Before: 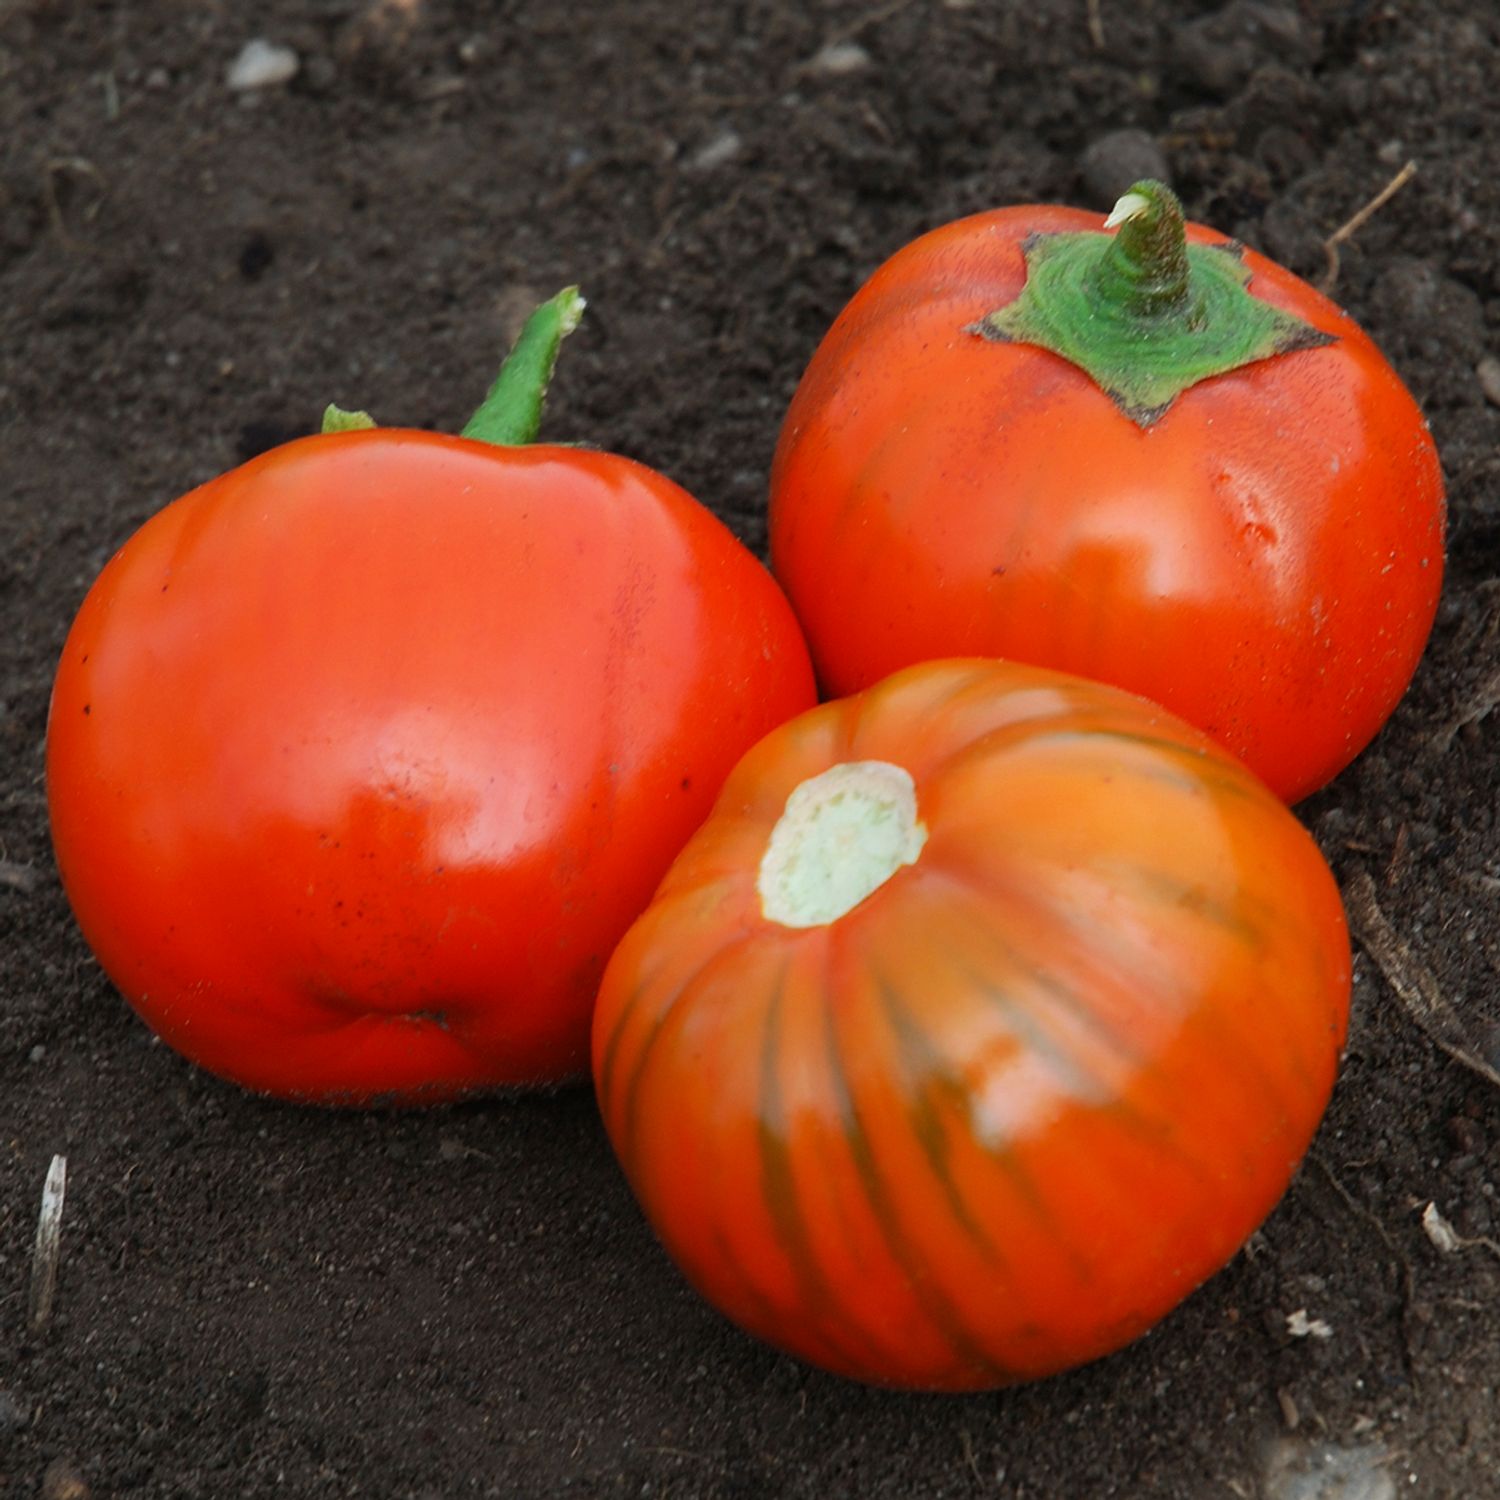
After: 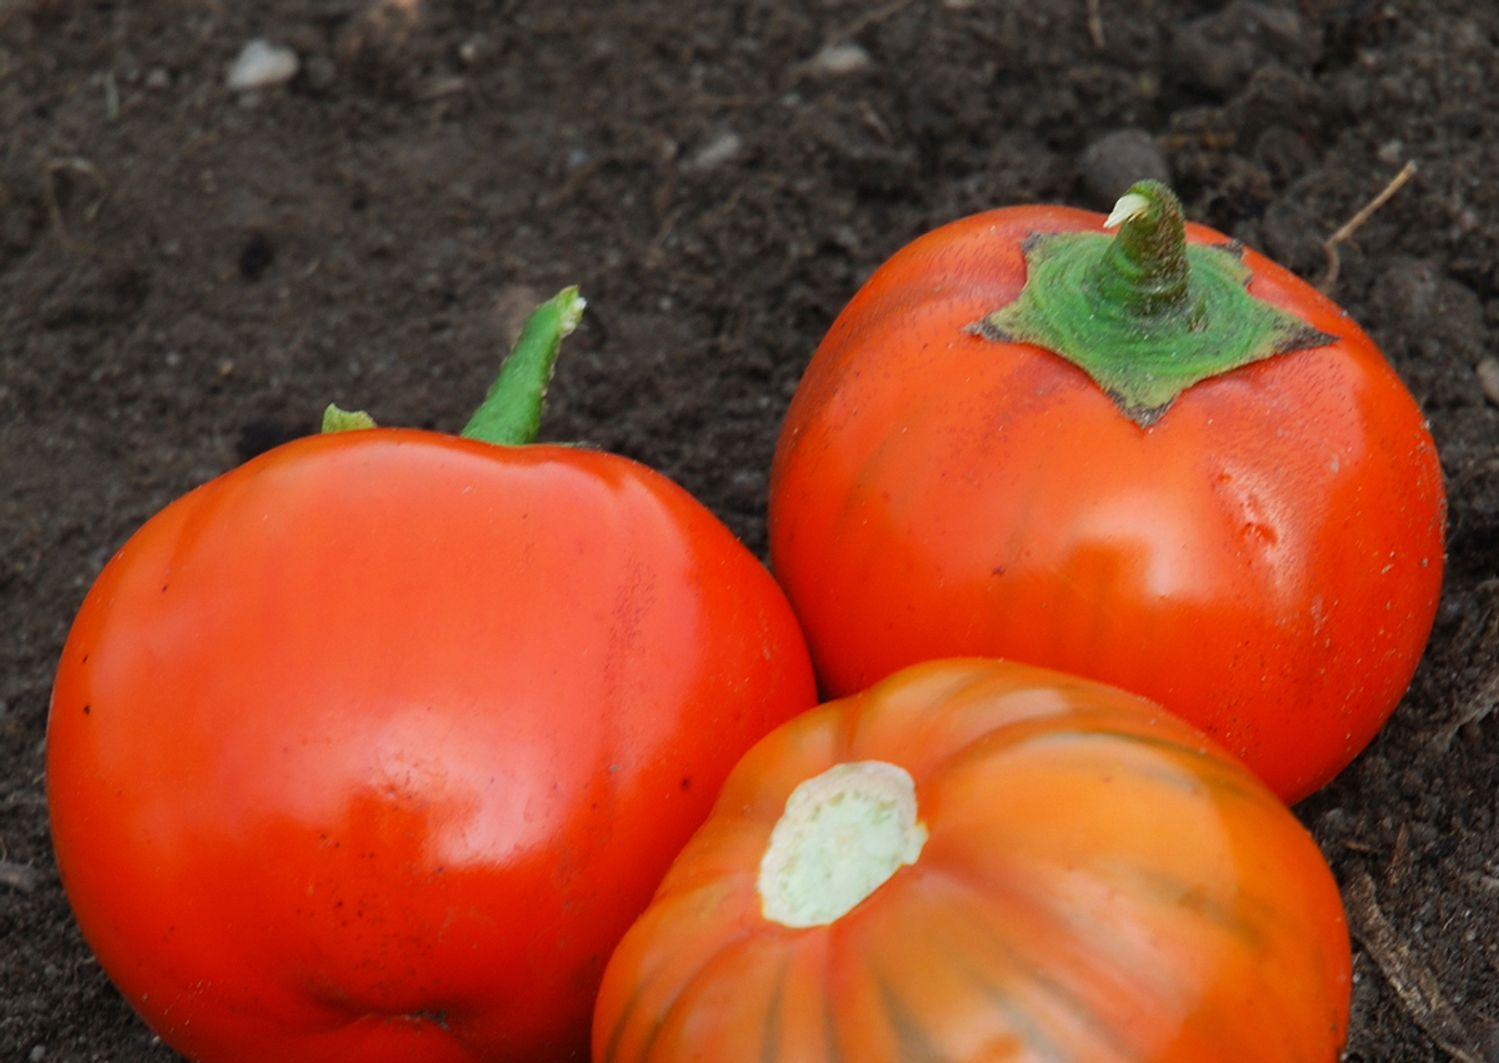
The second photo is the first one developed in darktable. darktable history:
crop: bottom 29.103%
